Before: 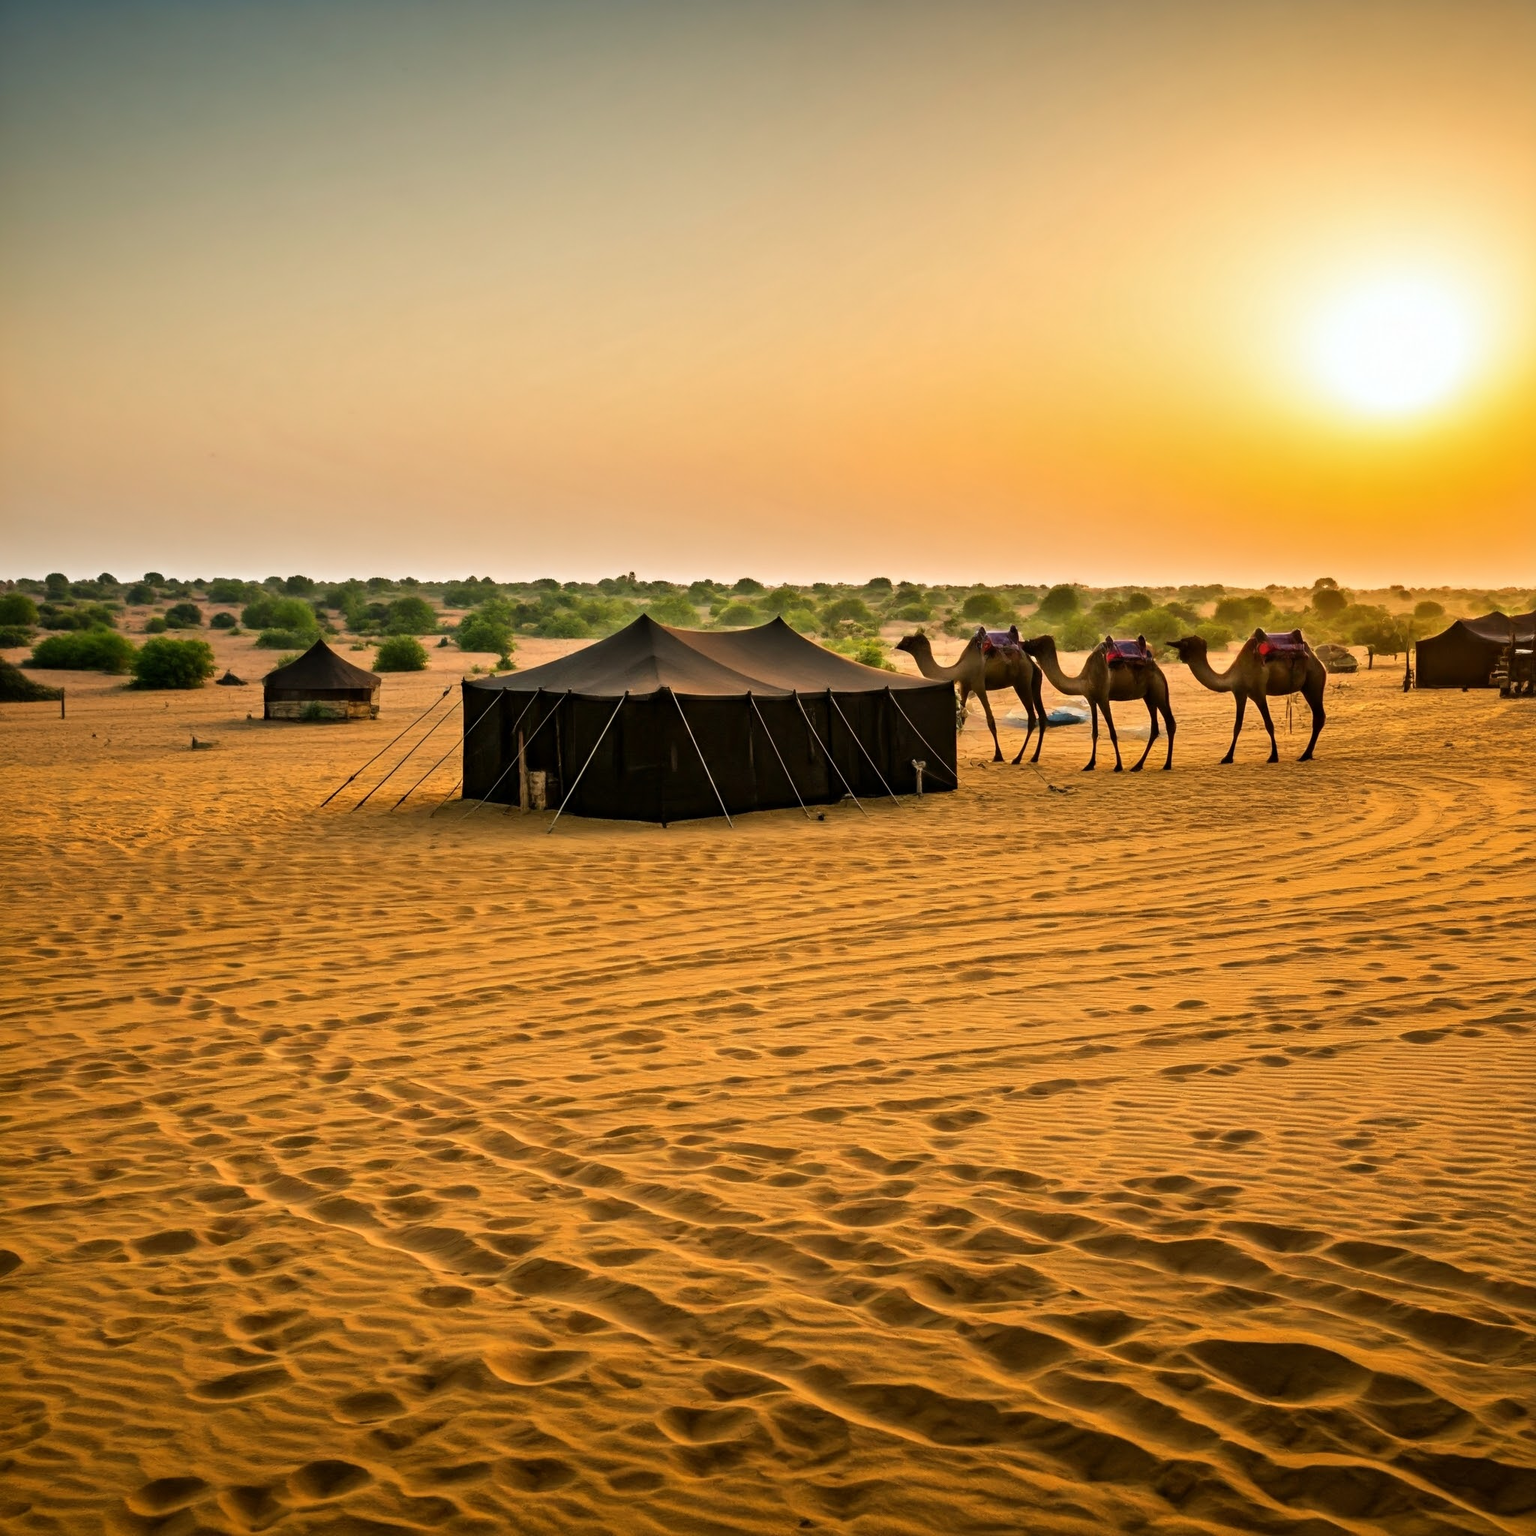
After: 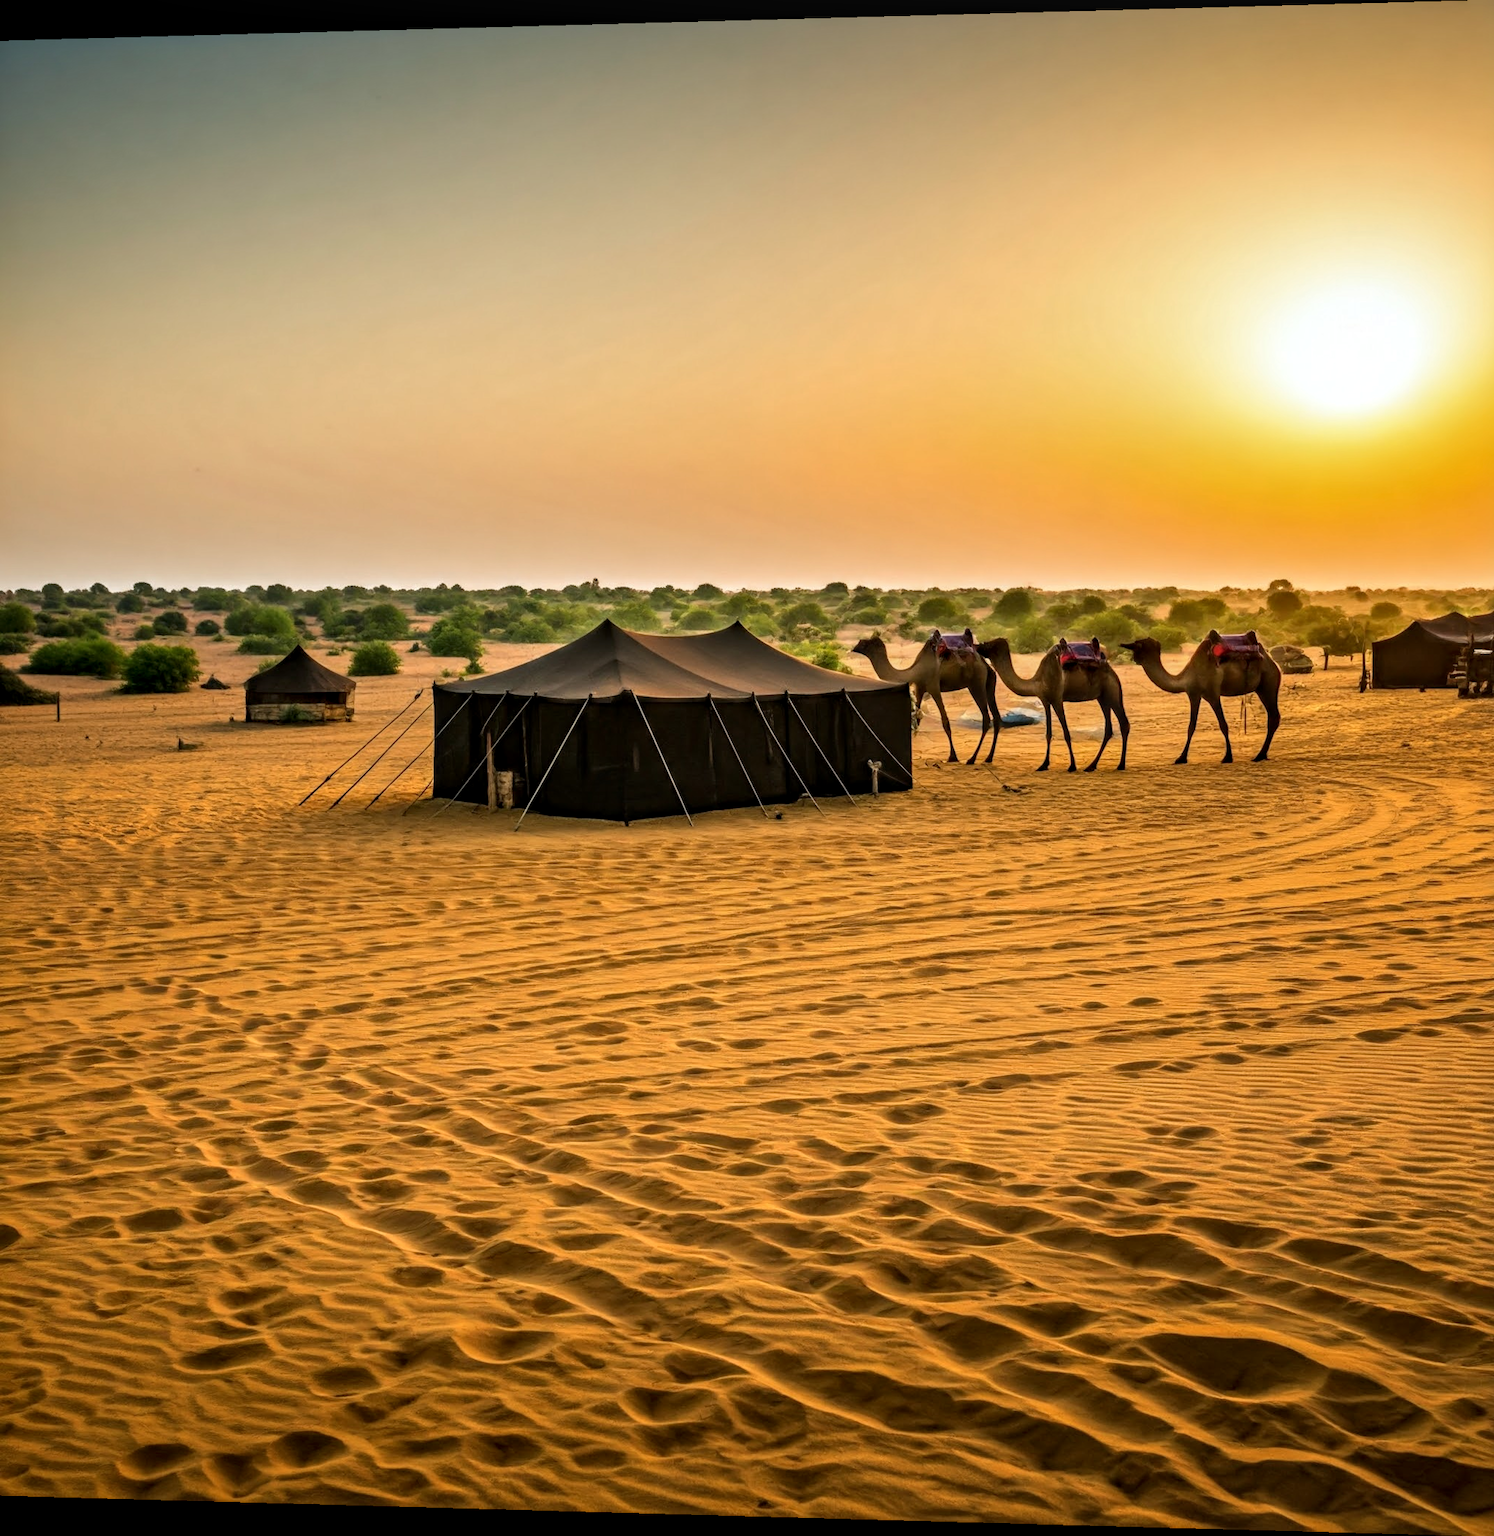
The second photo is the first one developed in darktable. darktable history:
rotate and perspective: lens shift (horizontal) -0.055, automatic cropping off
local contrast: on, module defaults
color balance: mode lift, gamma, gain (sRGB)
